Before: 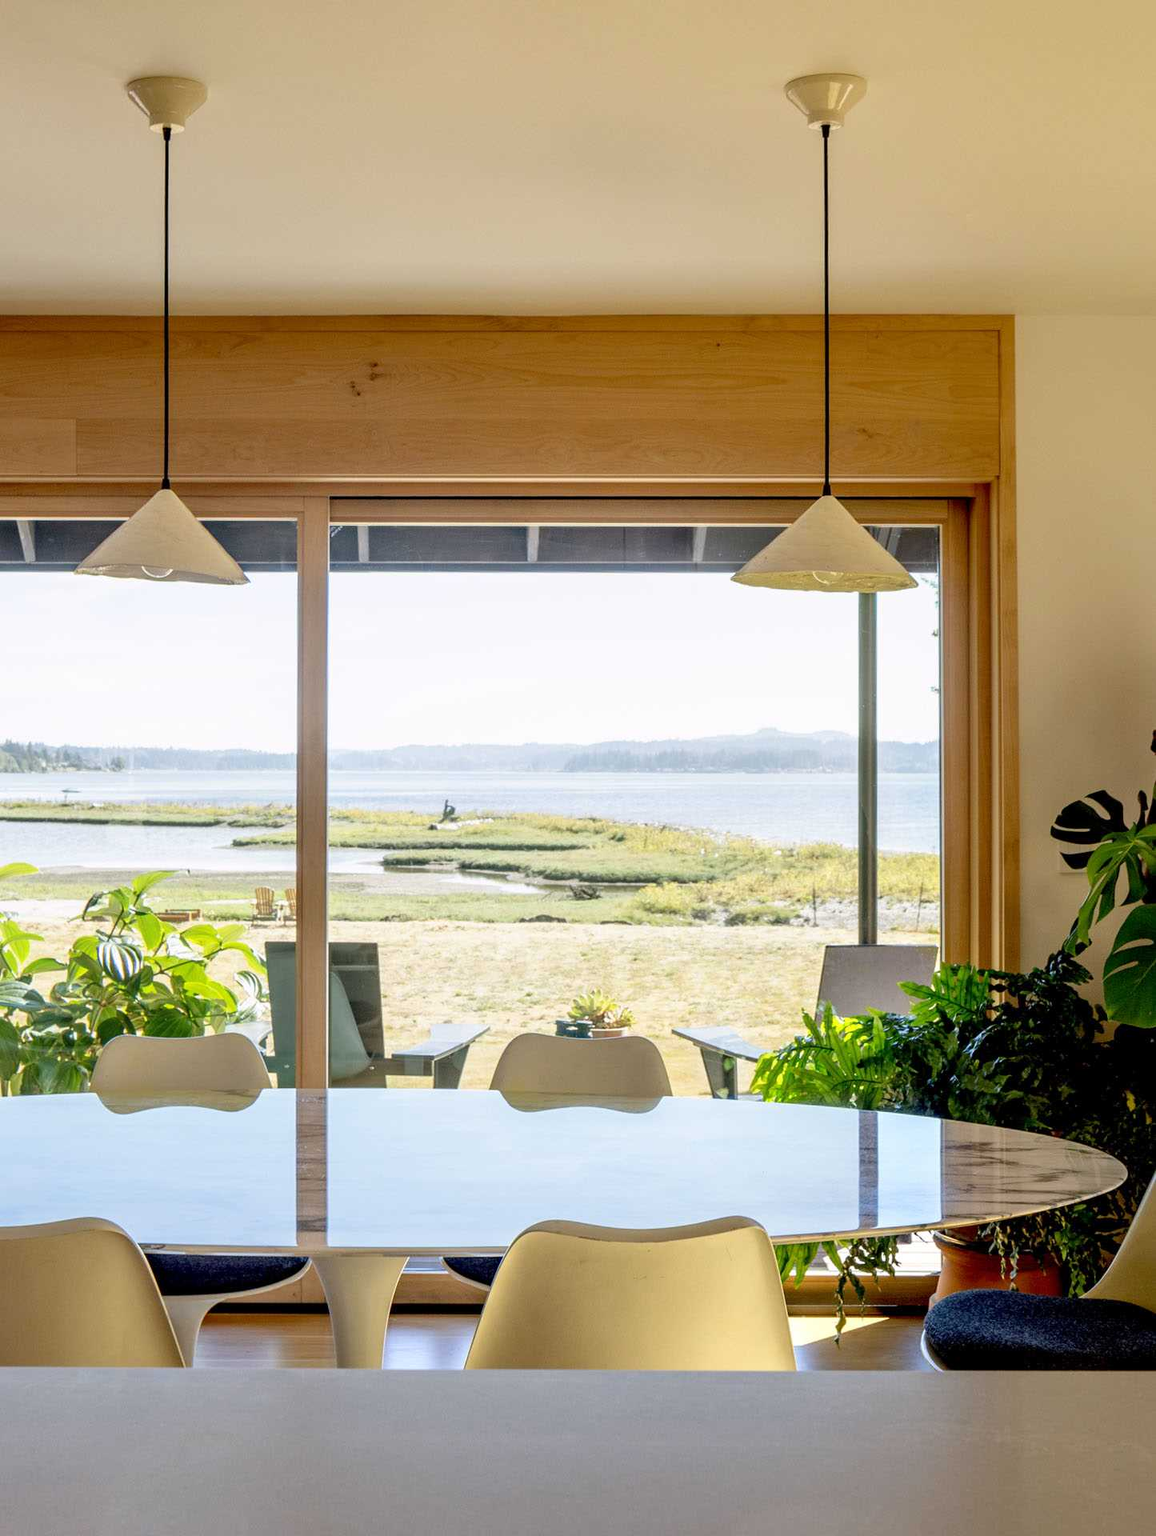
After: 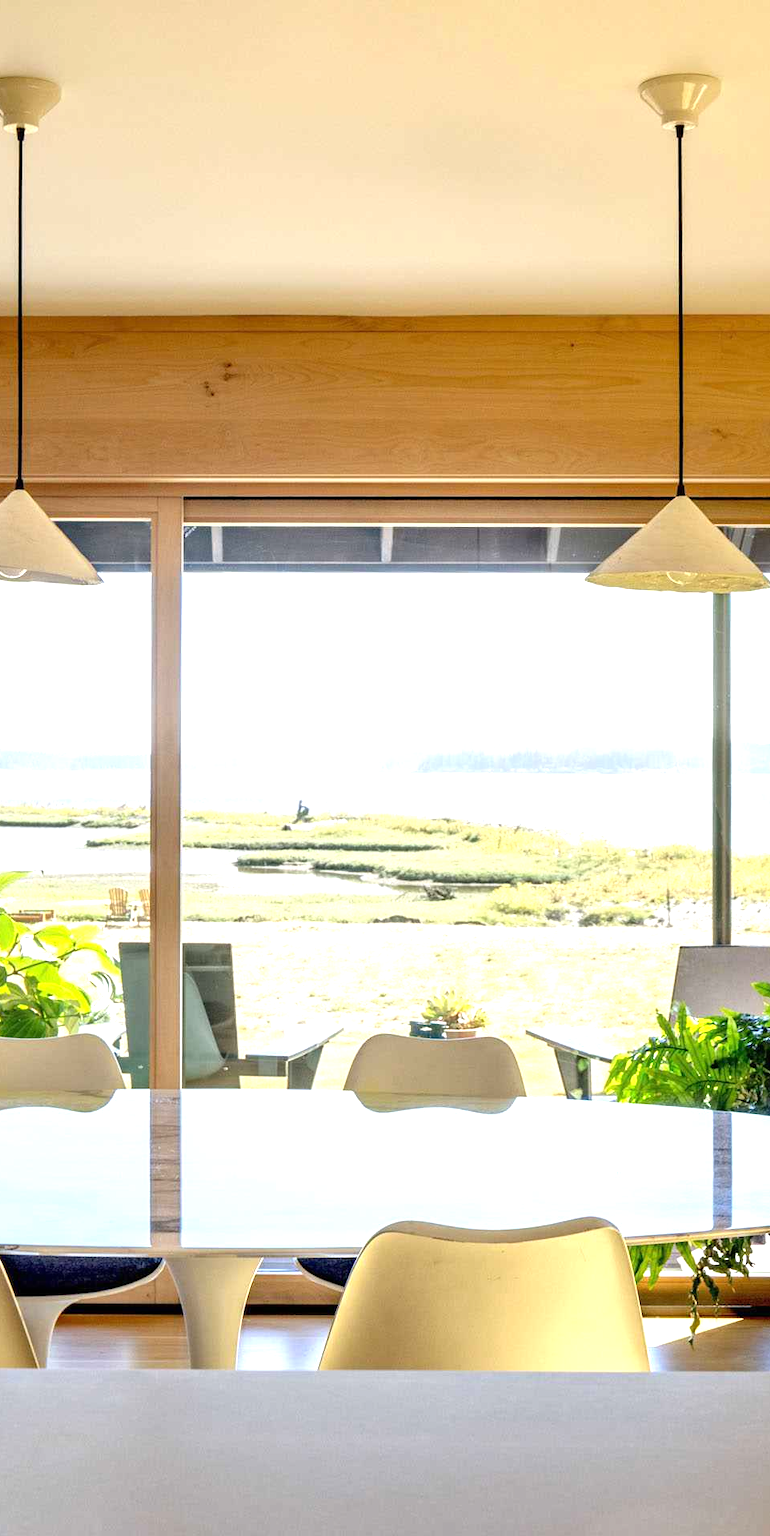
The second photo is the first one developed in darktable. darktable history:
crop and rotate: left 12.673%, right 20.66%
exposure: black level correction 0, exposure 0.7 EV, compensate exposure bias true, compensate highlight preservation false
